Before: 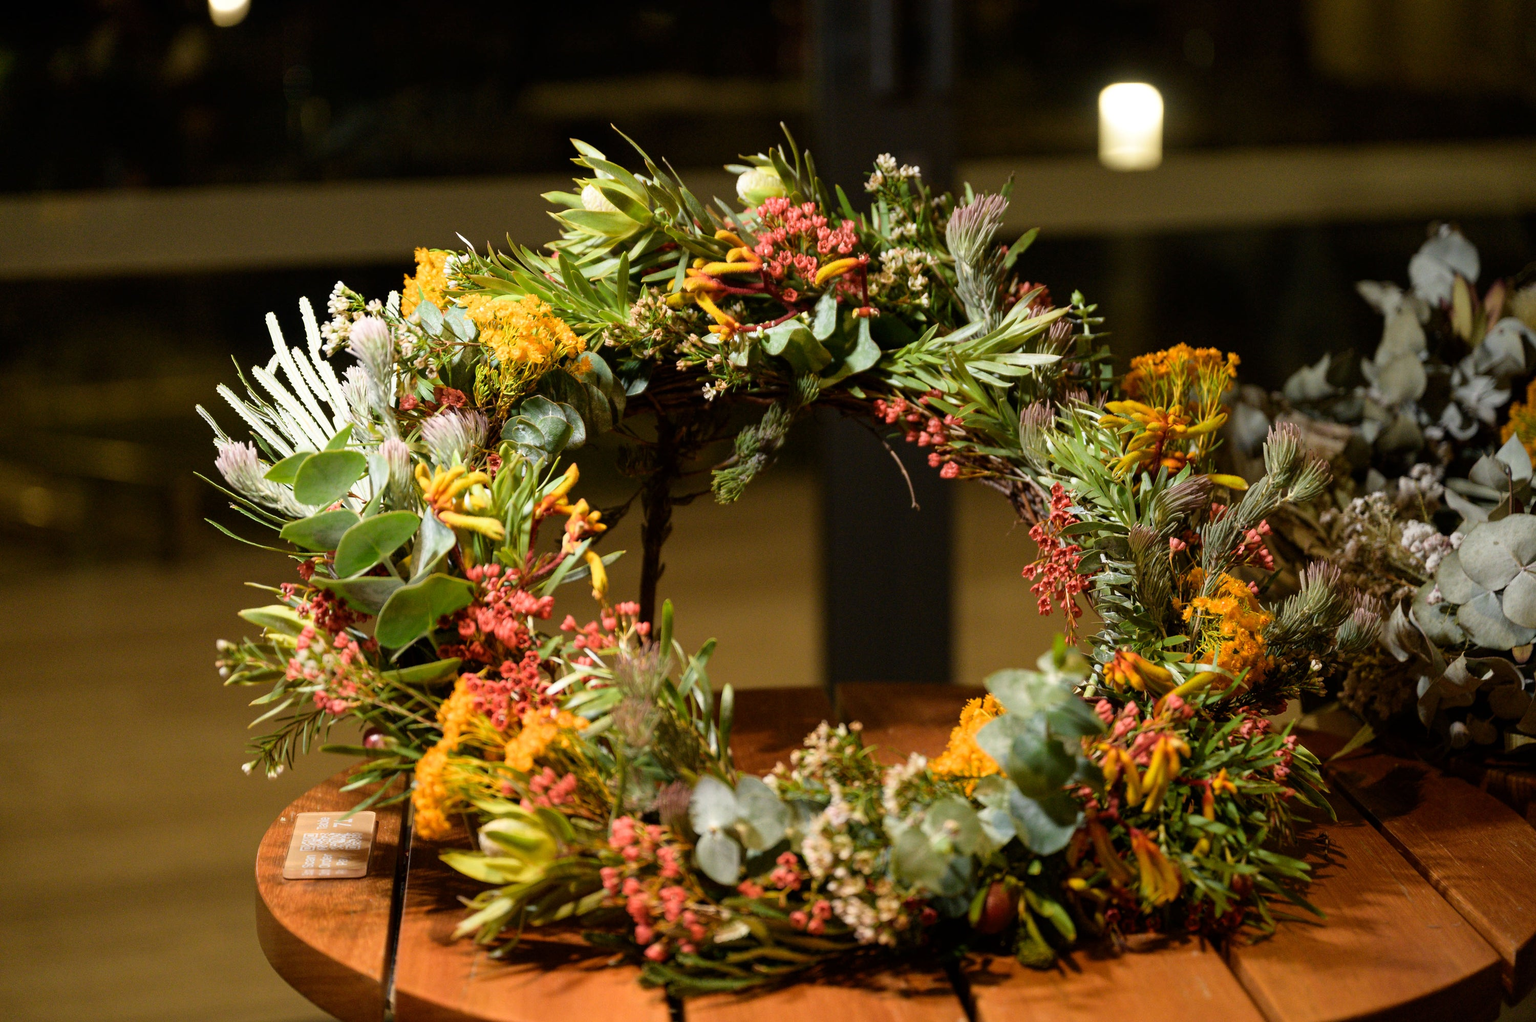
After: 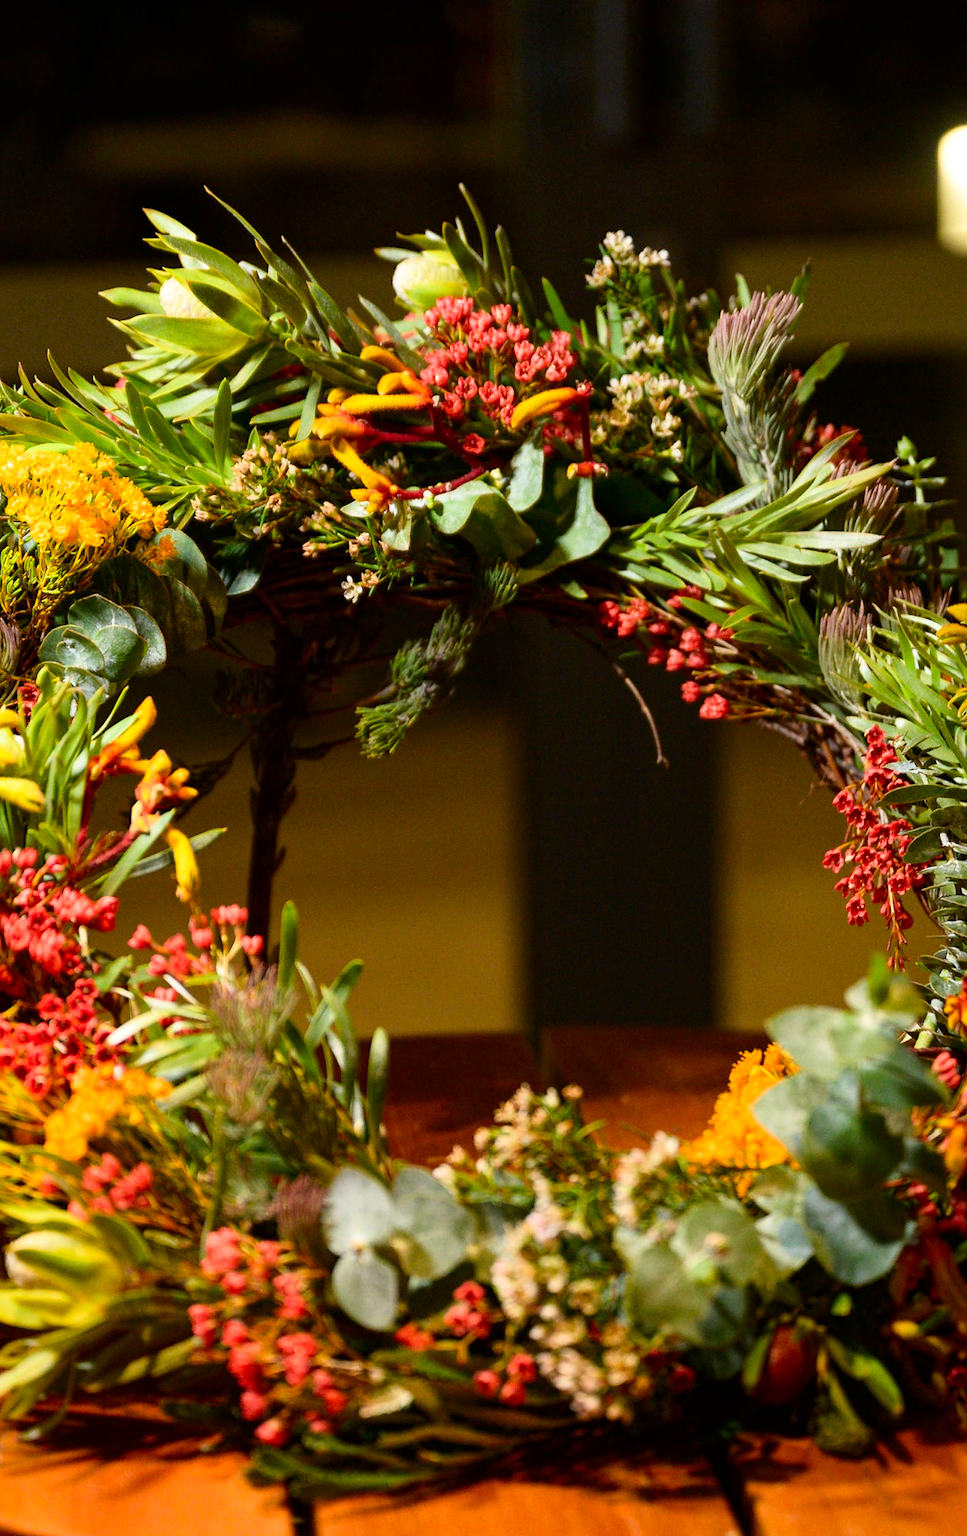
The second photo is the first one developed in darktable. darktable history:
crop: left 30.955%, right 27.149%
contrast brightness saturation: contrast 0.158, saturation 0.331
